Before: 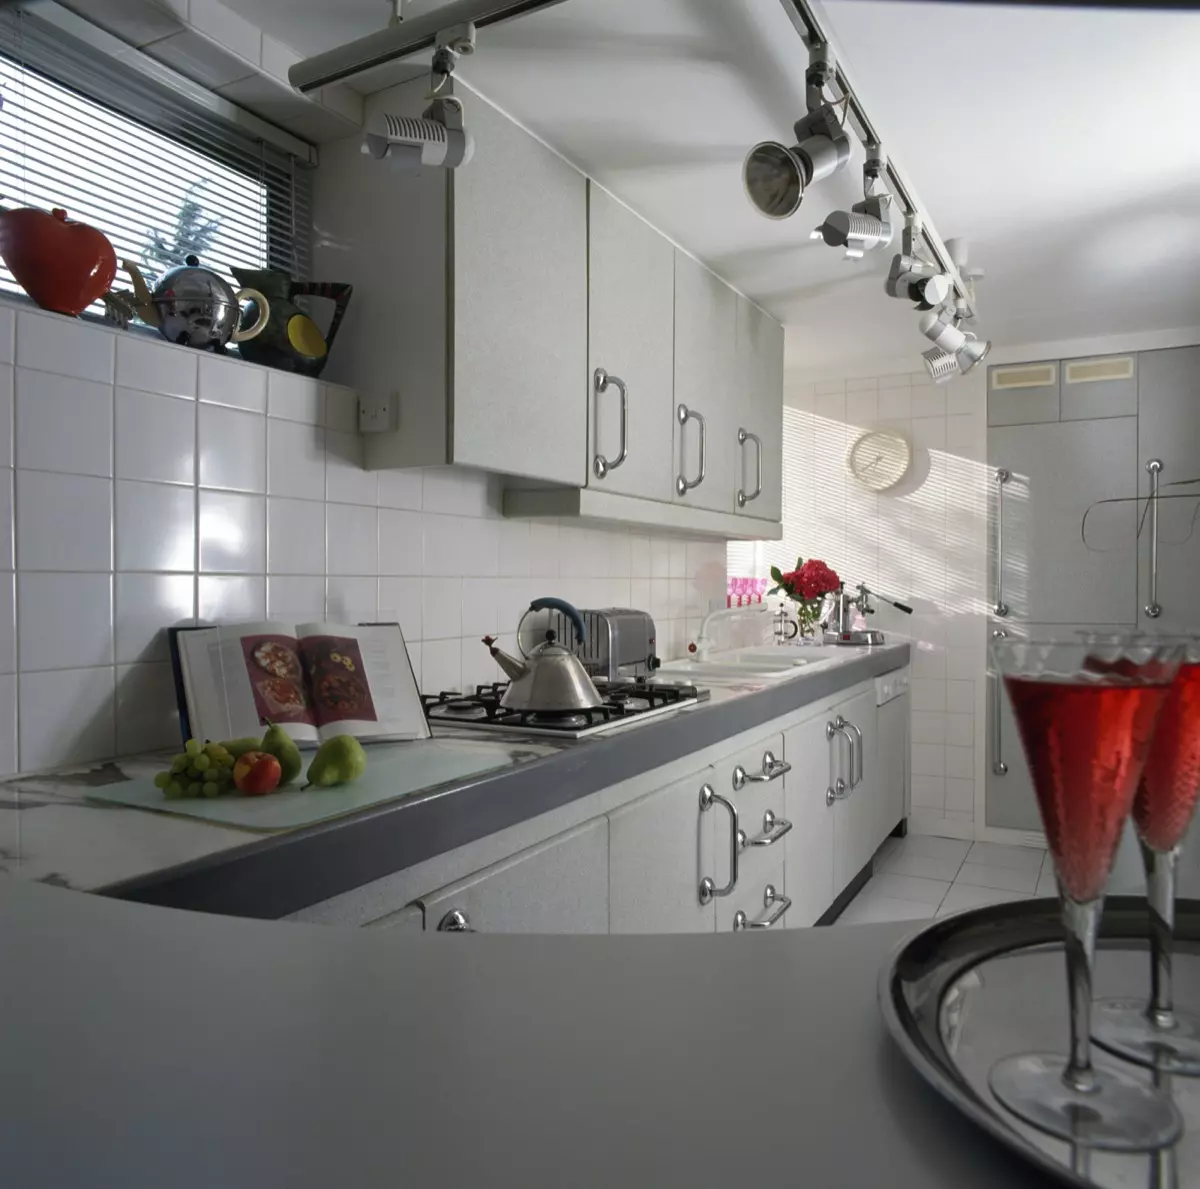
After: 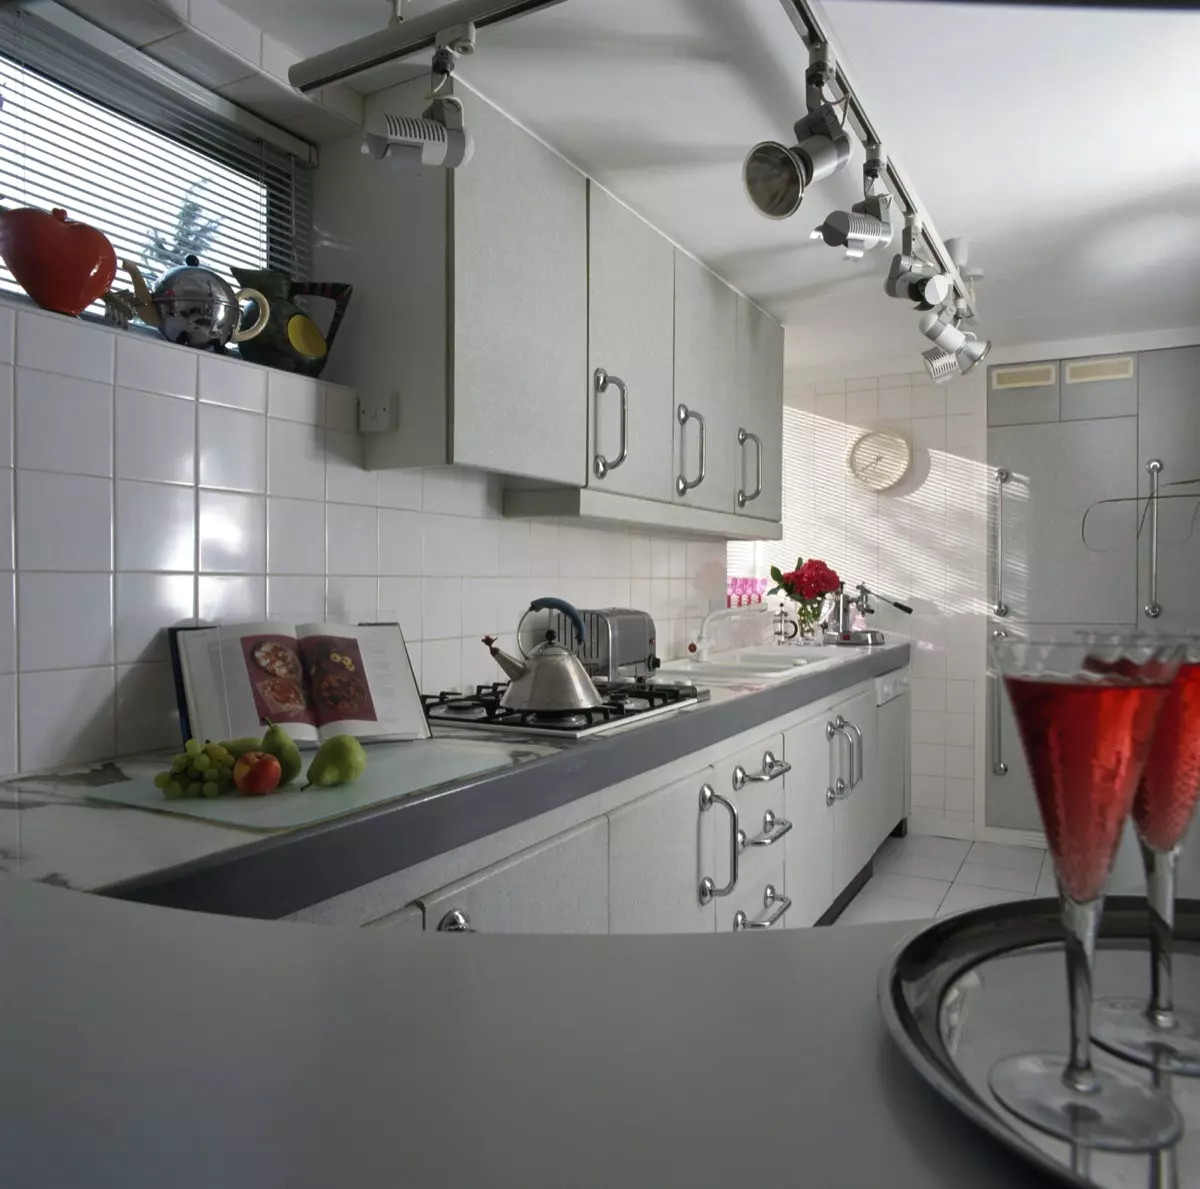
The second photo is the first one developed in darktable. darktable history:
shadows and highlights: shadows 12.7, white point adjustment 1.19, soften with gaussian
